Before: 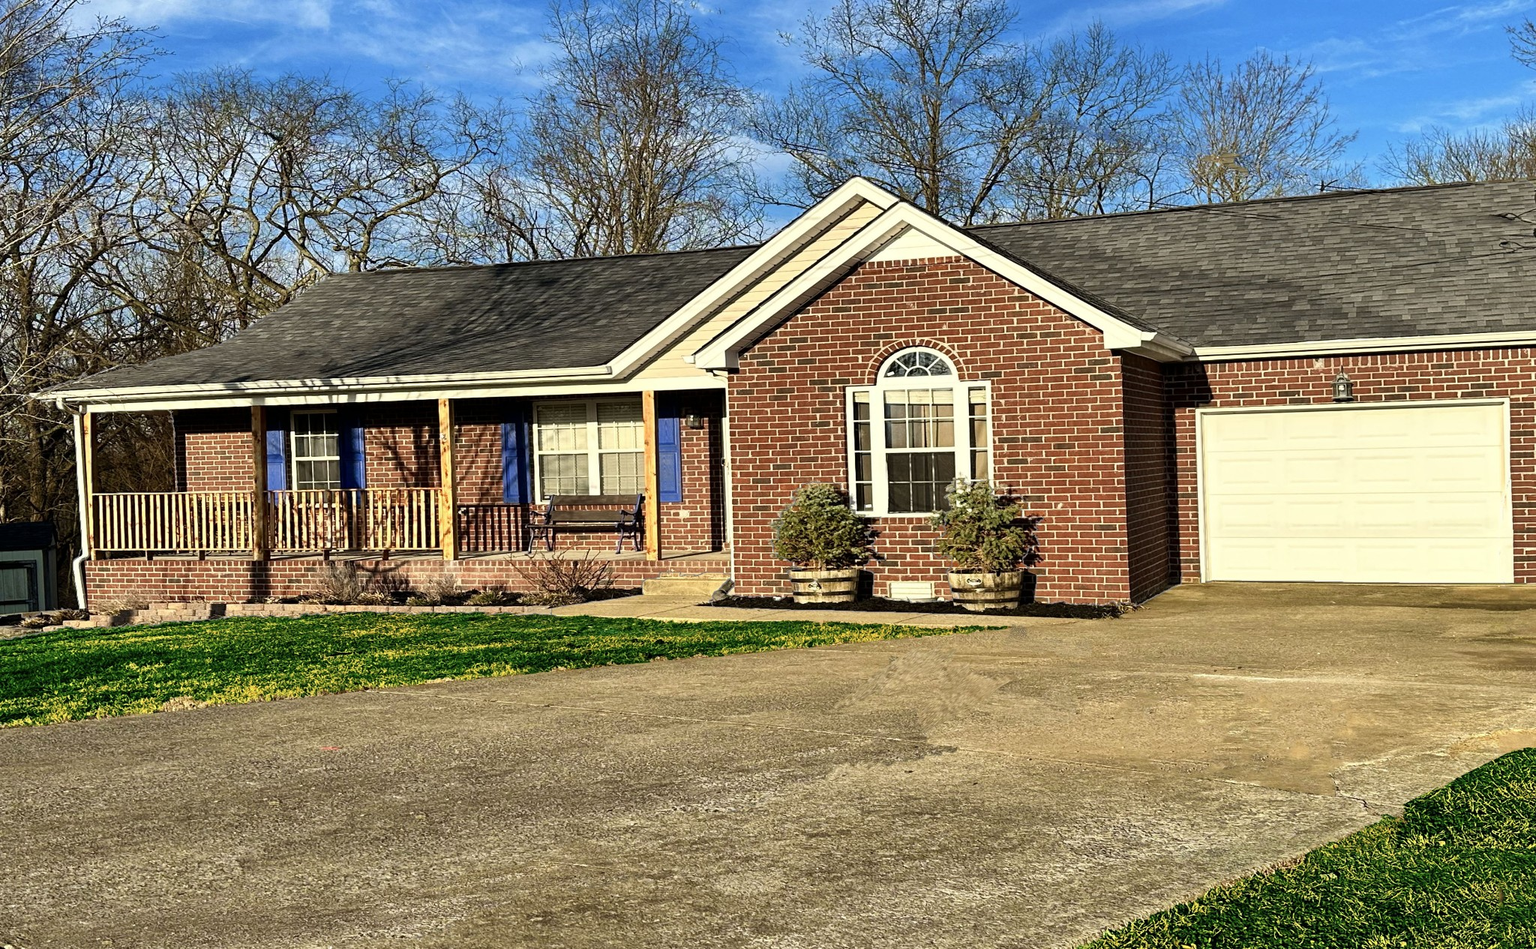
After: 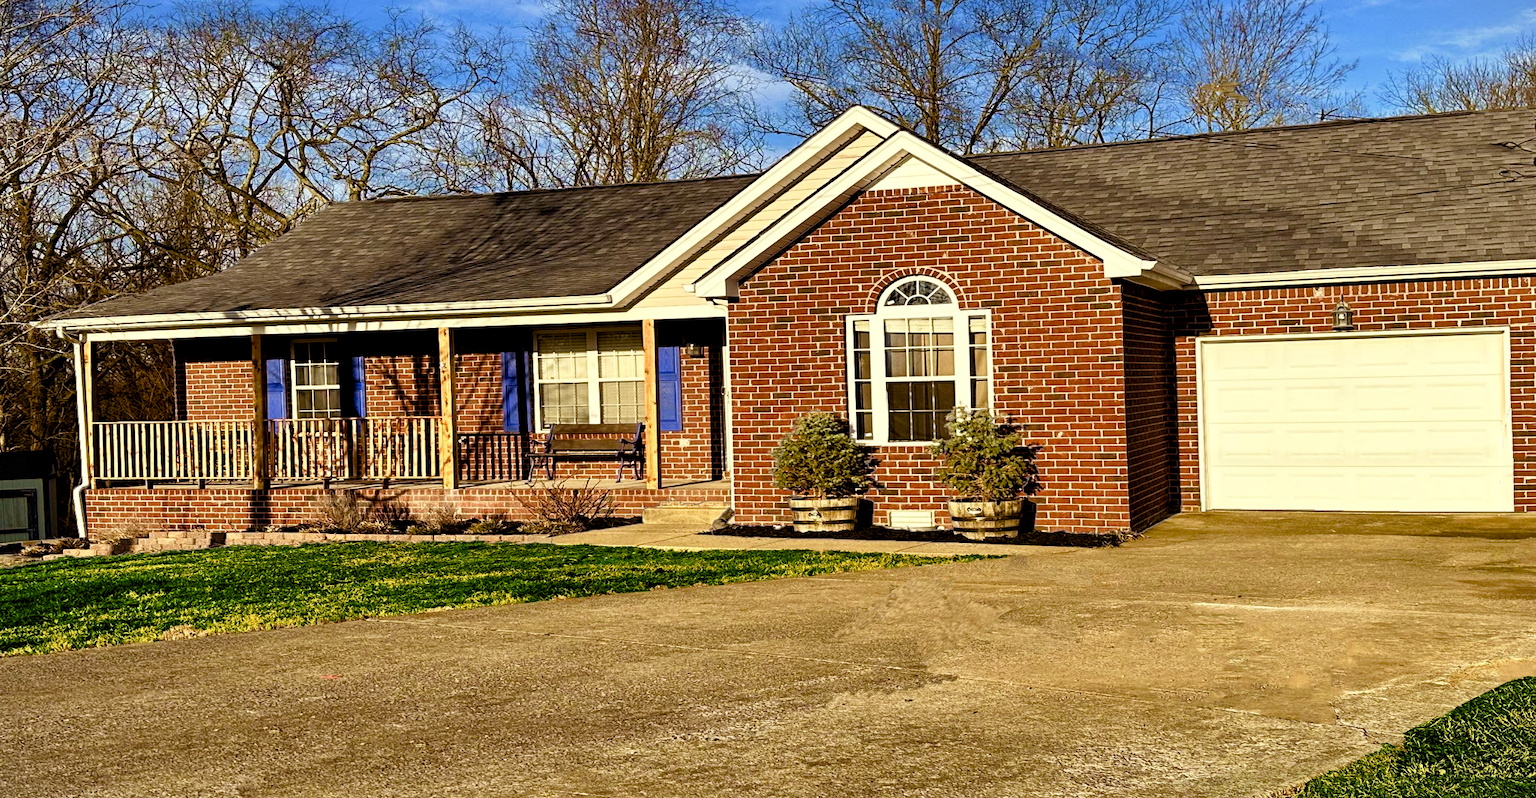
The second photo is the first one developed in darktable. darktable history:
color balance rgb: shadows lift › chroma 2.042%, shadows lift › hue 217.62°, power › chroma 1.557%, power › hue 27.75°, global offset › luminance -0.513%, perceptual saturation grading › global saturation 20%, perceptual saturation grading › highlights -24.881%, perceptual saturation grading › shadows 49.34%
crop: top 7.581%, bottom 8.245%
velvia: on, module defaults
vignetting: fall-off start 97.47%, fall-off radius 100.01%, width/height ratio 1.369, dithering 8-bit output
